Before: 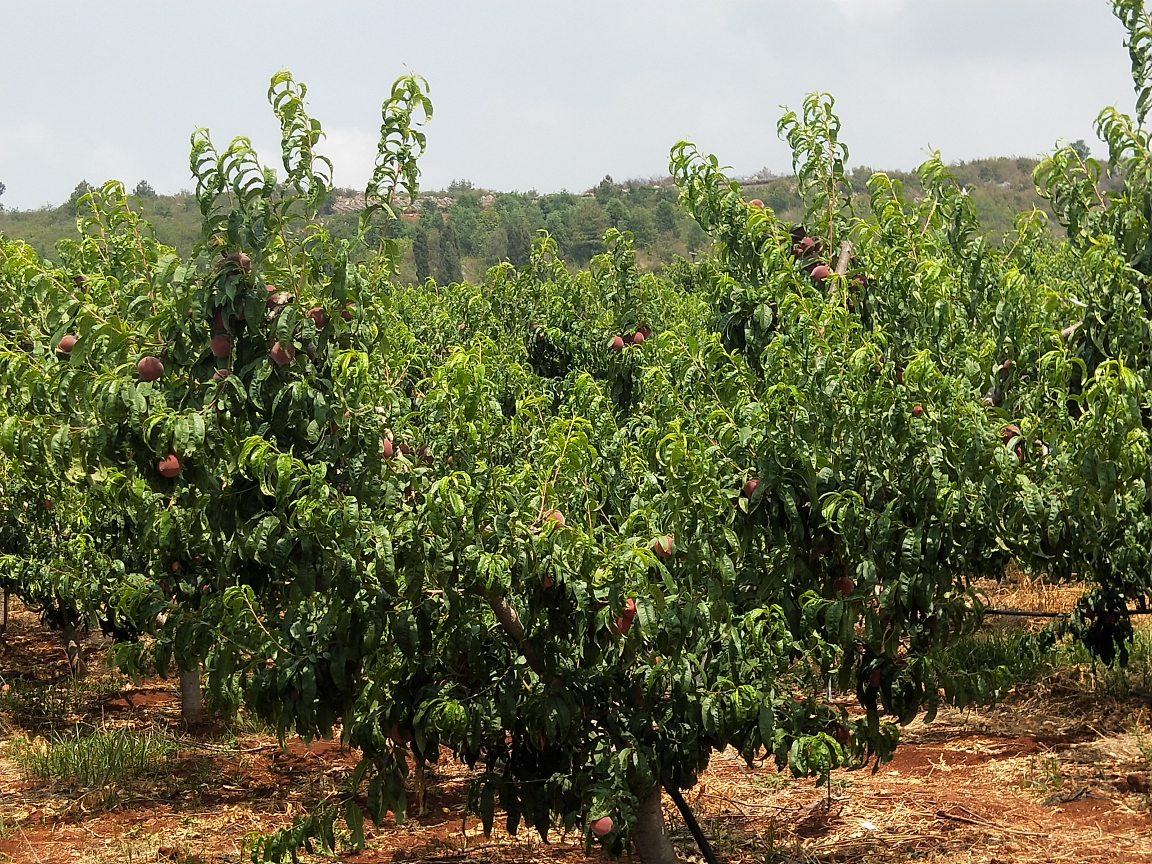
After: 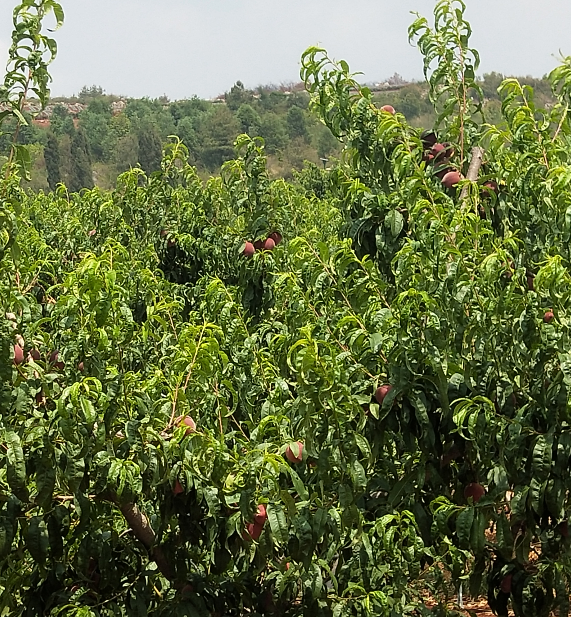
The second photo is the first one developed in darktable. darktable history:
crop: left 32.075%, top 10.976%, right 18.355%, bottom 17.596%
haze removal: strength 0.1, compatibility mode true, adaptive false
